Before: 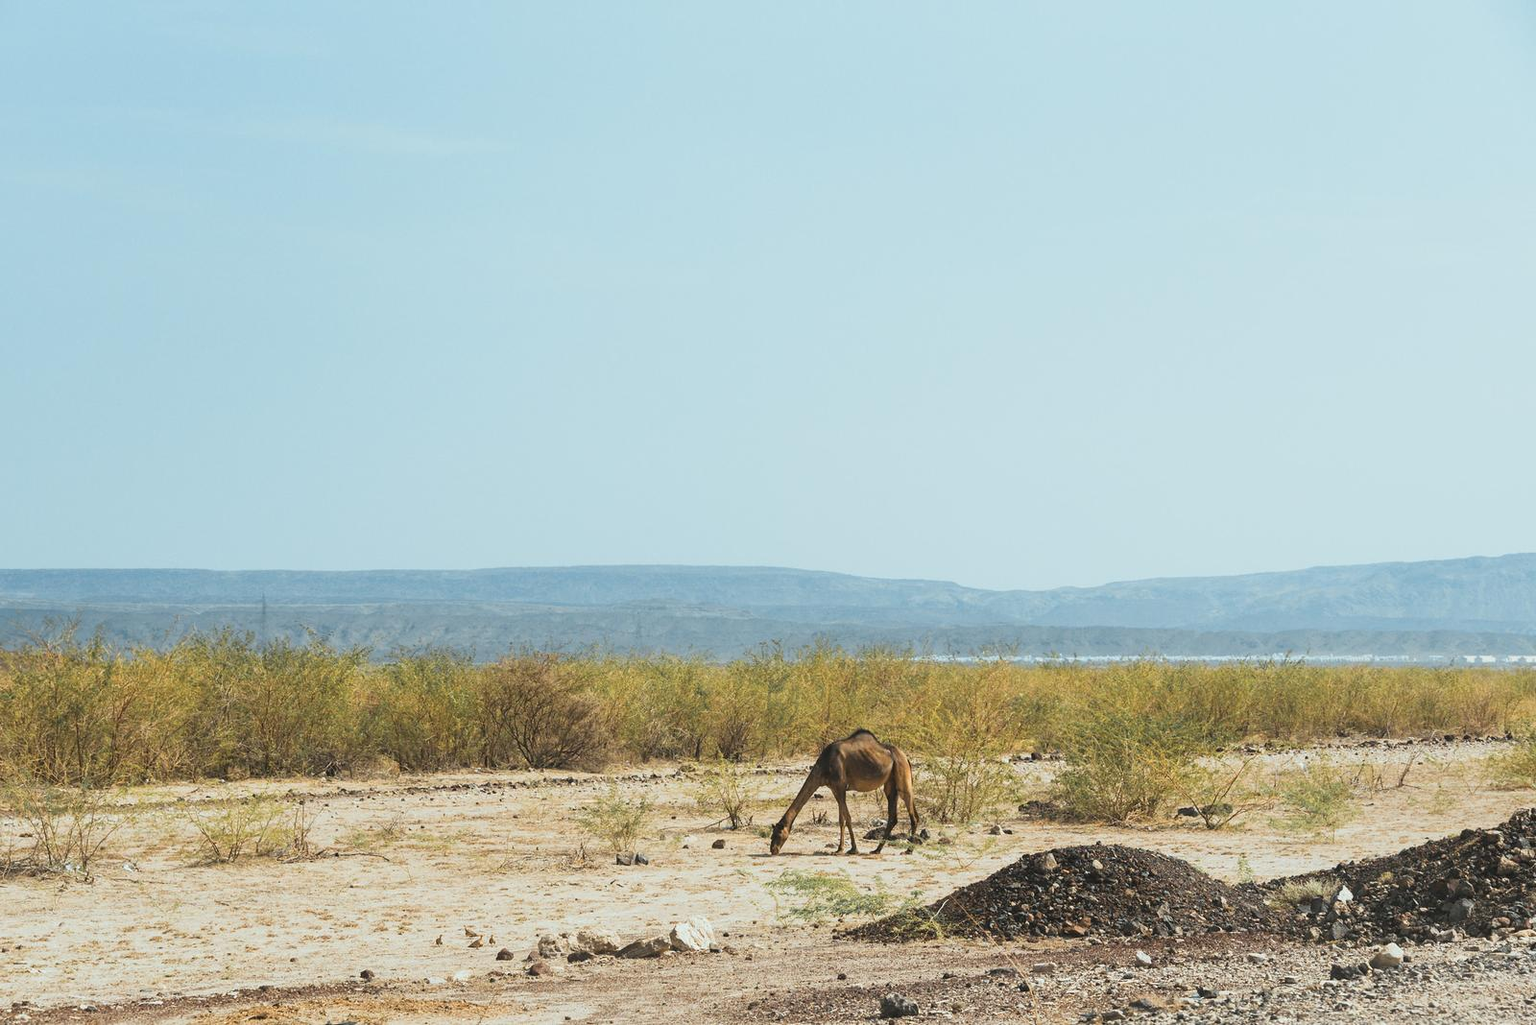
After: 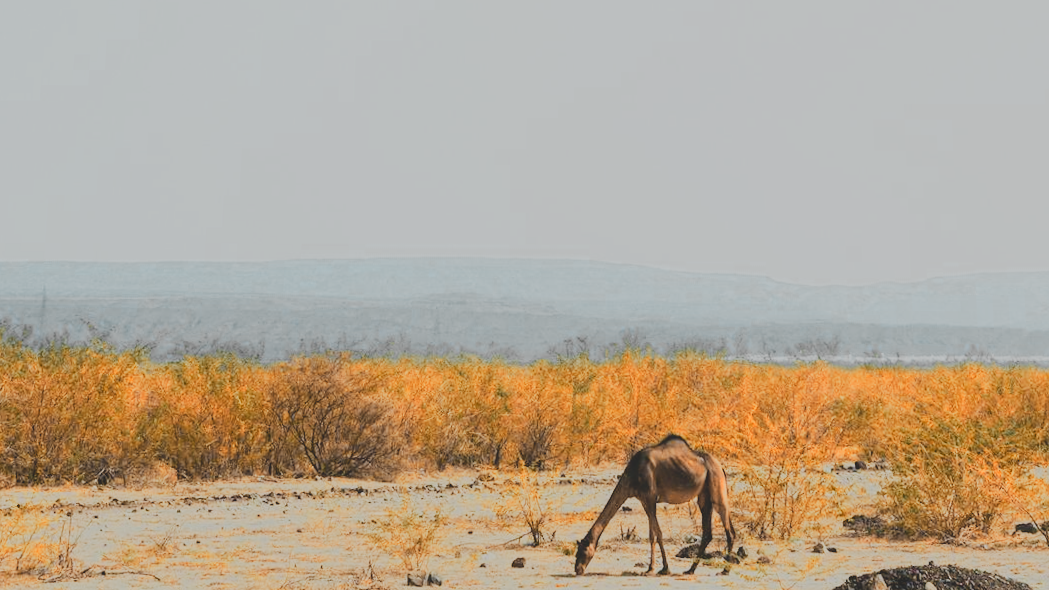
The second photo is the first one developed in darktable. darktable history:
sigmoid: contrast 1.69, skew -0.23, preserve hue 0%, red attenuation 0.1, red rotation 0.035, green attenuation 0.1, green rotation -0.017, blue attenuation 0.15, blue rotation -0.052, base primaries Rec2020
crop: left 11.123%, top 27.61%, right 18.3%, bottom 17.034%
color zones: curves: ch0 [(0.009, 0.528) (0.136, 0.6) (0.255, 0.586) (0.39, 0.528) (0.522, 0.584) (0.686, 0.736) (0.849, 0.561)]; ch1 [(0.045, 0.781) (0.14, 0.416) (0.257, 0.695) (0.442, 0.032) (0.738, 0.338) (0.818, 0.632) (0.891, 0.741) (1, 0.704)]; ch2 [(0, 0.667) (0.141, 0.52) (0.26, 0.37) (0.474, 0.432) (0.743, 0.286)]
contrast brightness saturation: contrast -0.28
rotate and perspective: rotation 0.215°, lens shift (vertical) -0.139, crop left 0.069, crop right 0.939, crop top 0.002, crop bottom 0.996
